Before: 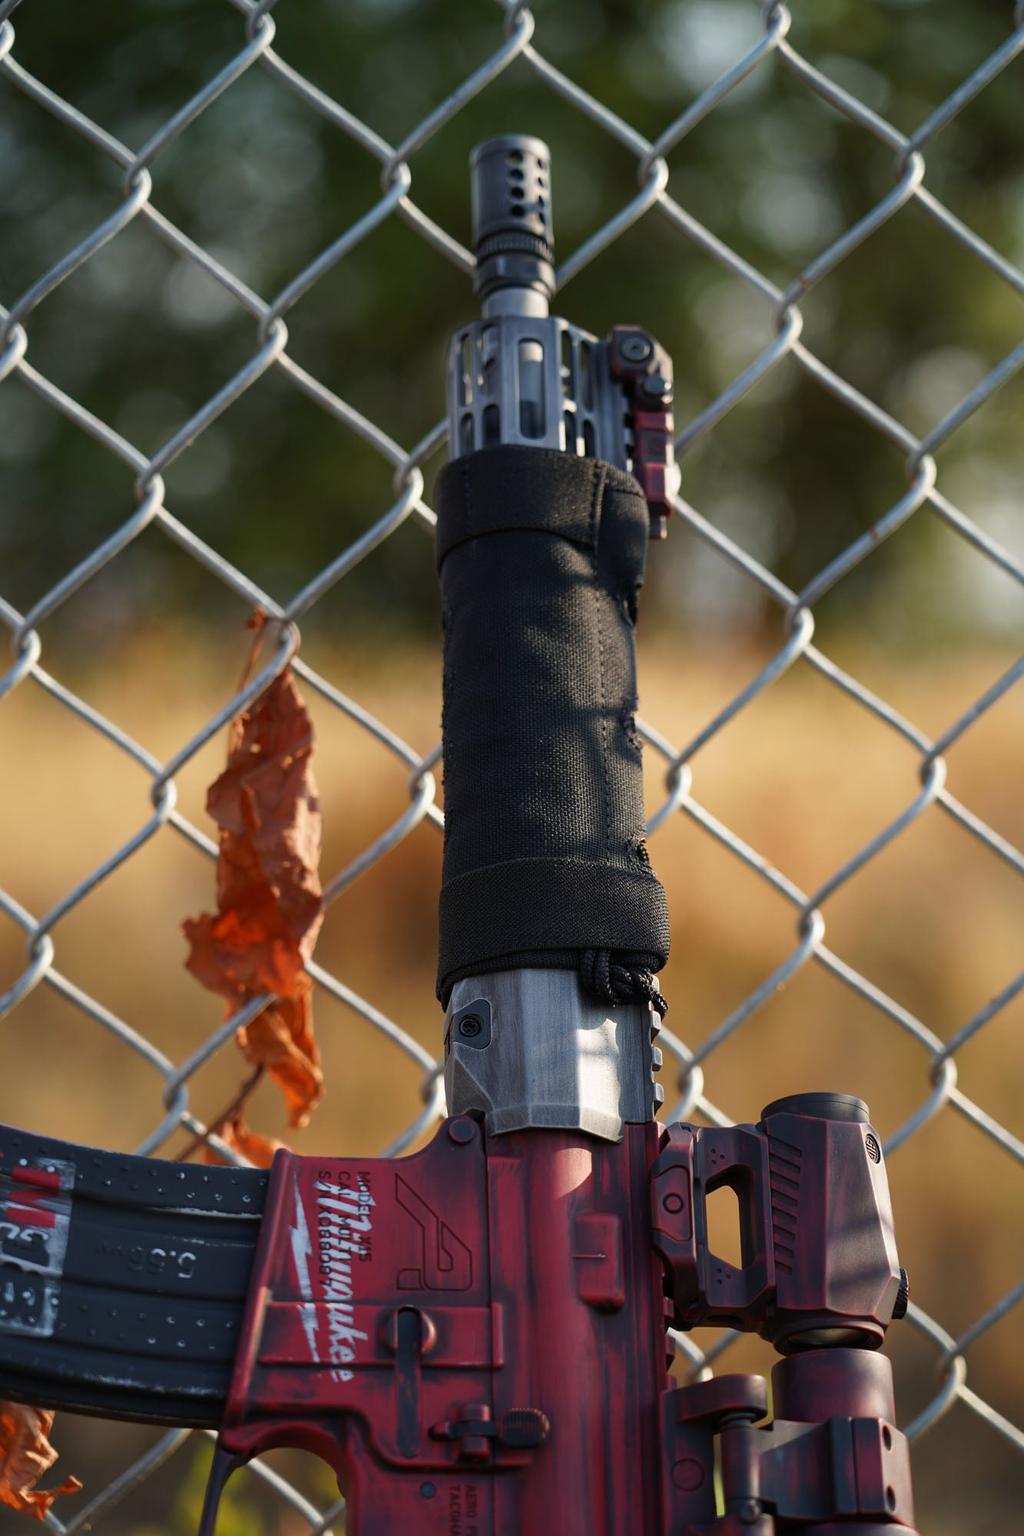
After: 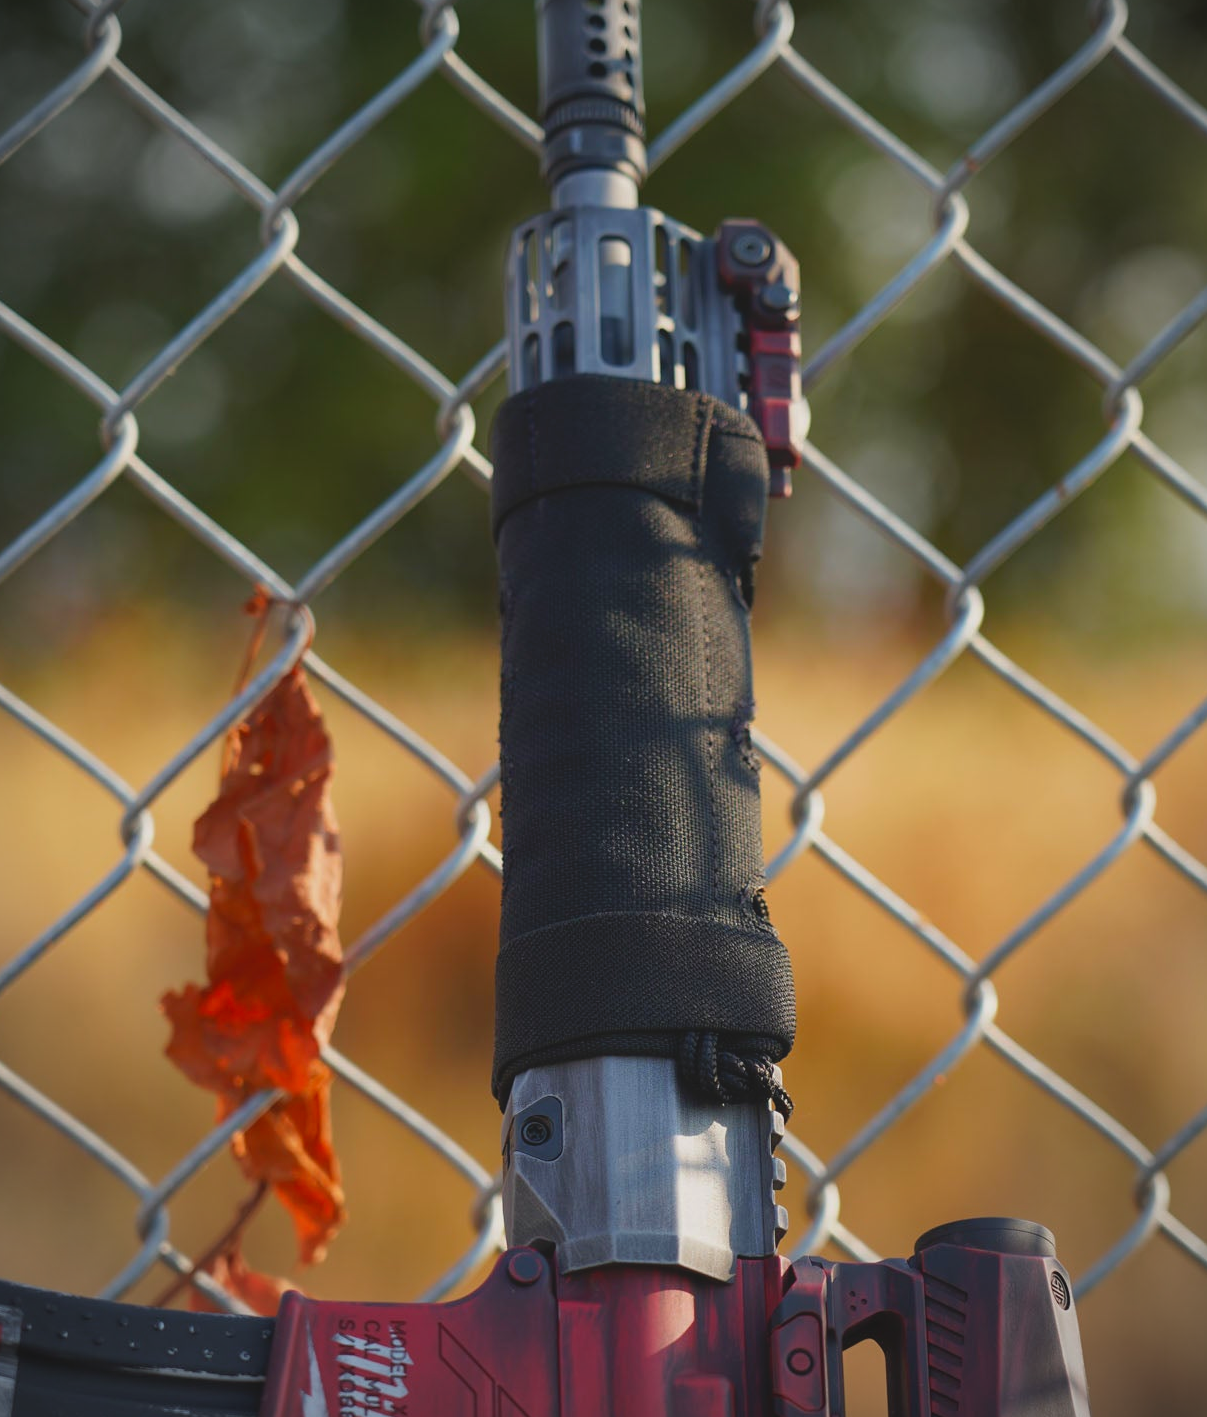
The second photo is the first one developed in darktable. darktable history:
contrast brightness saturation: contrast -0.184, saturation 0.186
crop: left 5.775%, top 10.295%, right 3.632%, bottom 18.842%
vignetting: fall-off start 79.87%, unbound false
